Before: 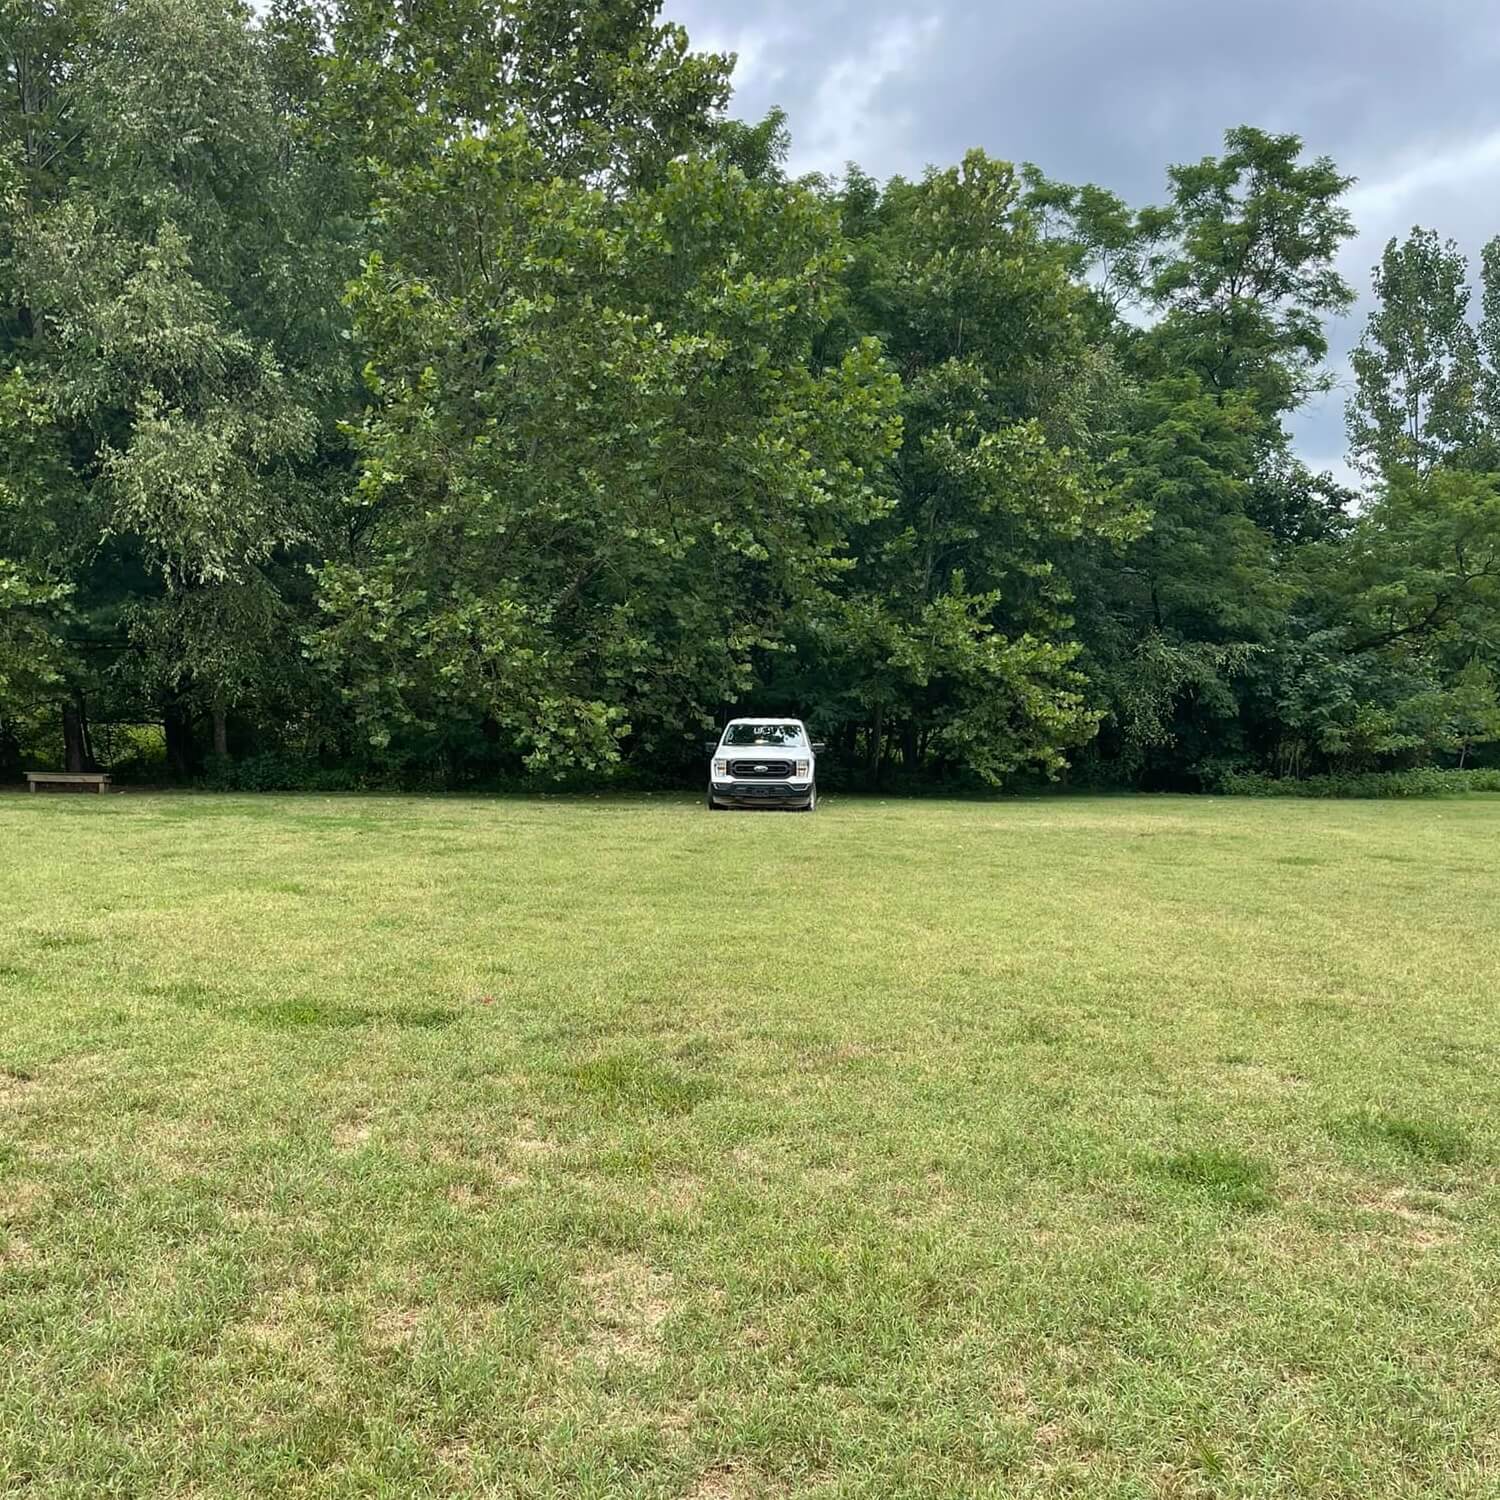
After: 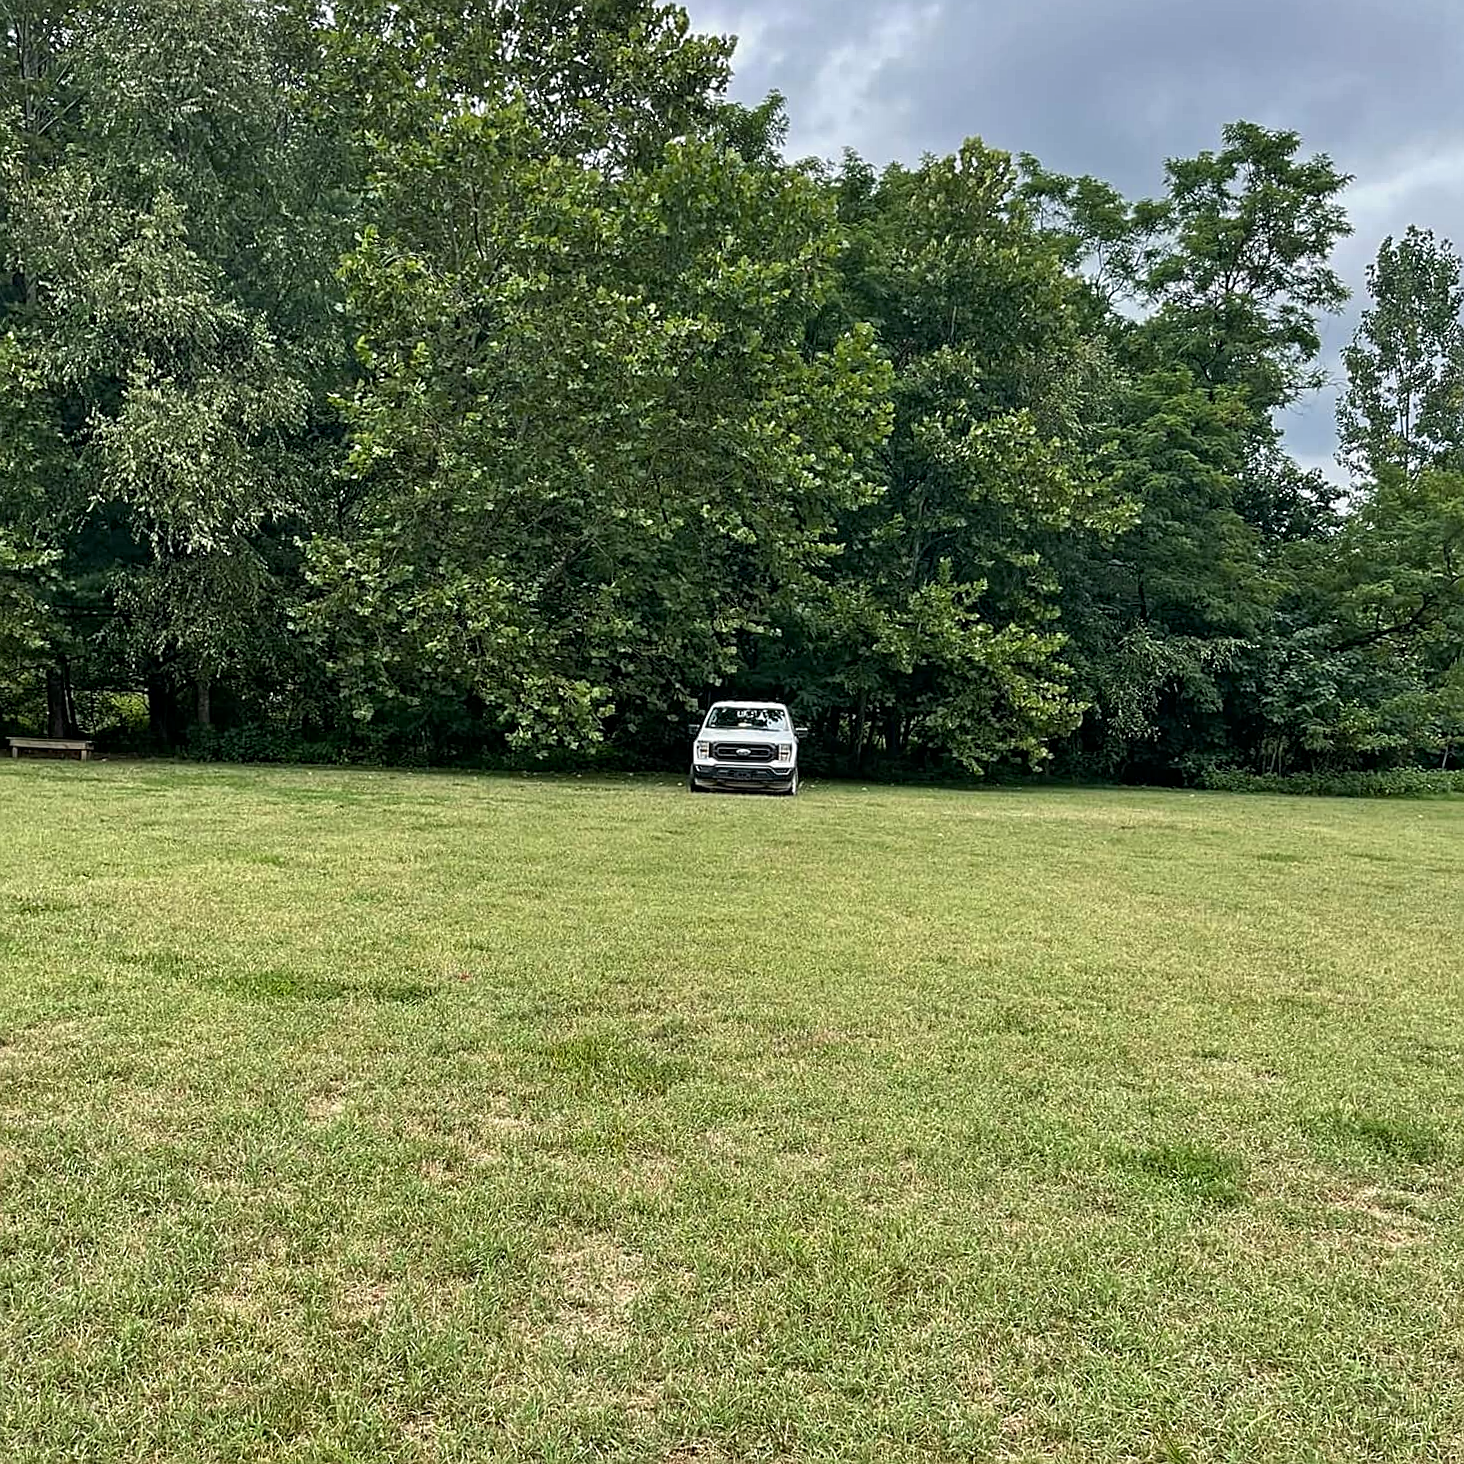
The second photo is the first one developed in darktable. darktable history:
exposure: black level correction 0.001, exposure -0.197 EV, compensate exposure bias true, compensate highlight preservation false
sharpen: on, module defaults
crop and rotate: angle -1.42°
contrast equalizer: octaves 7, y [[0.406, 0.494, 0.589, 0.753, 0.877, 0.999], [0.5 ×6], [0.5 ×6], [0 ×6], [0 ×6]], mix 0.189
